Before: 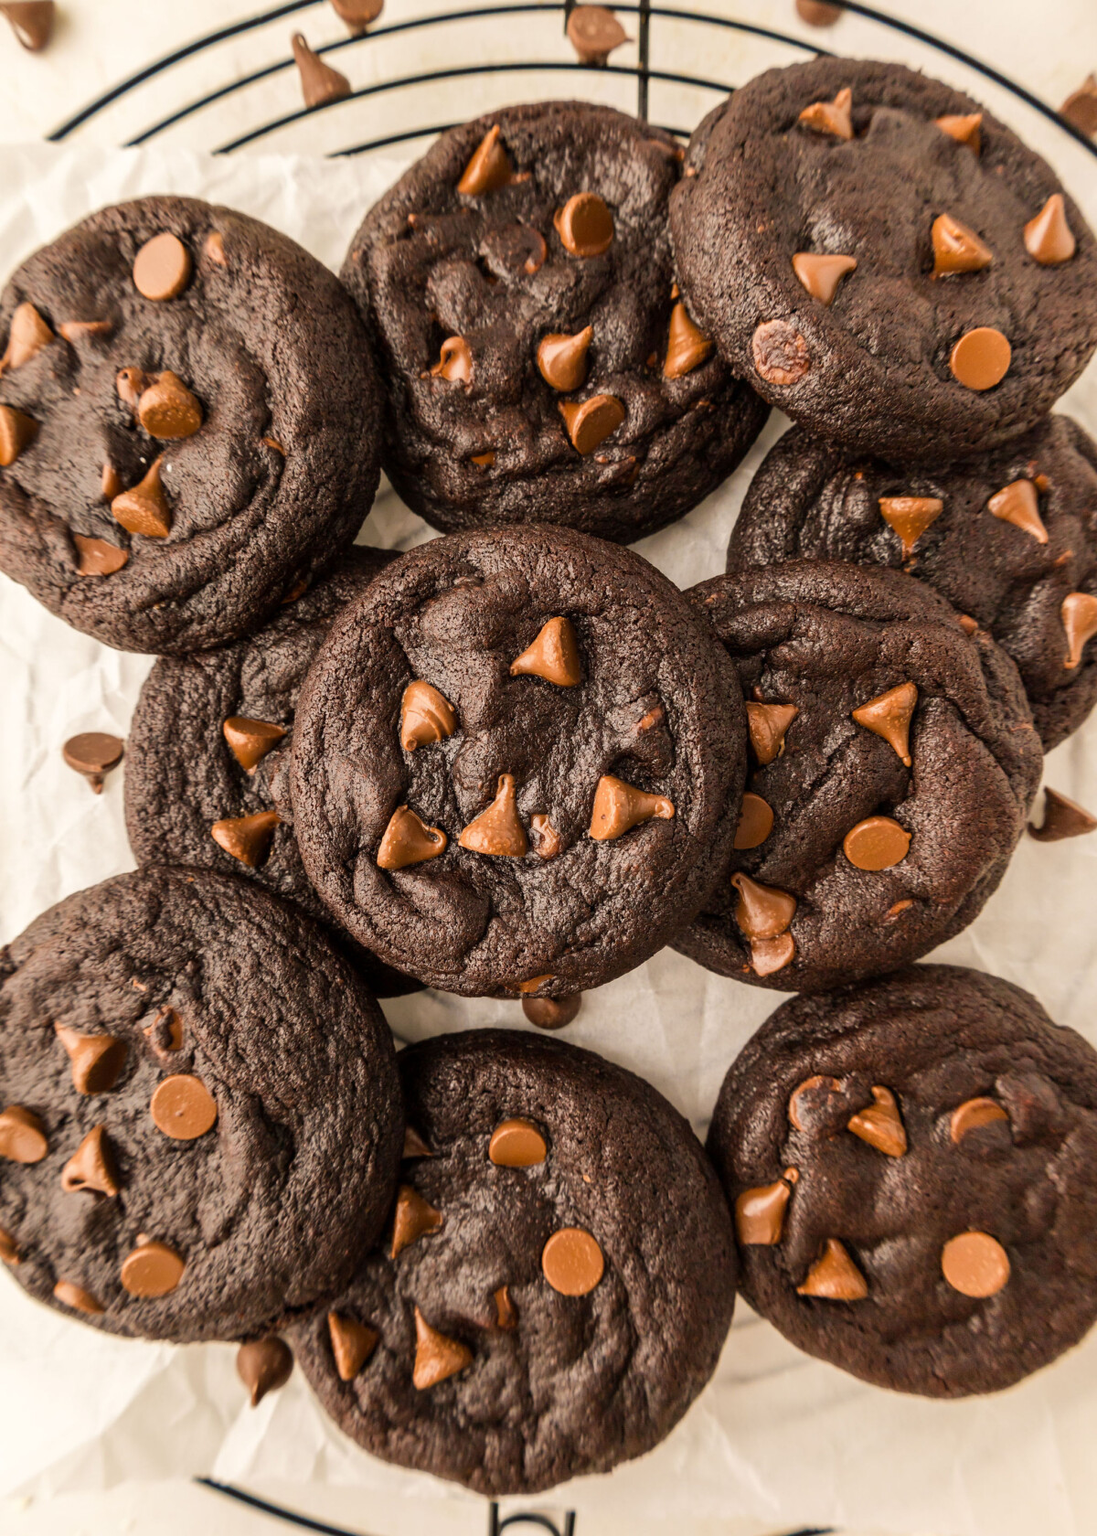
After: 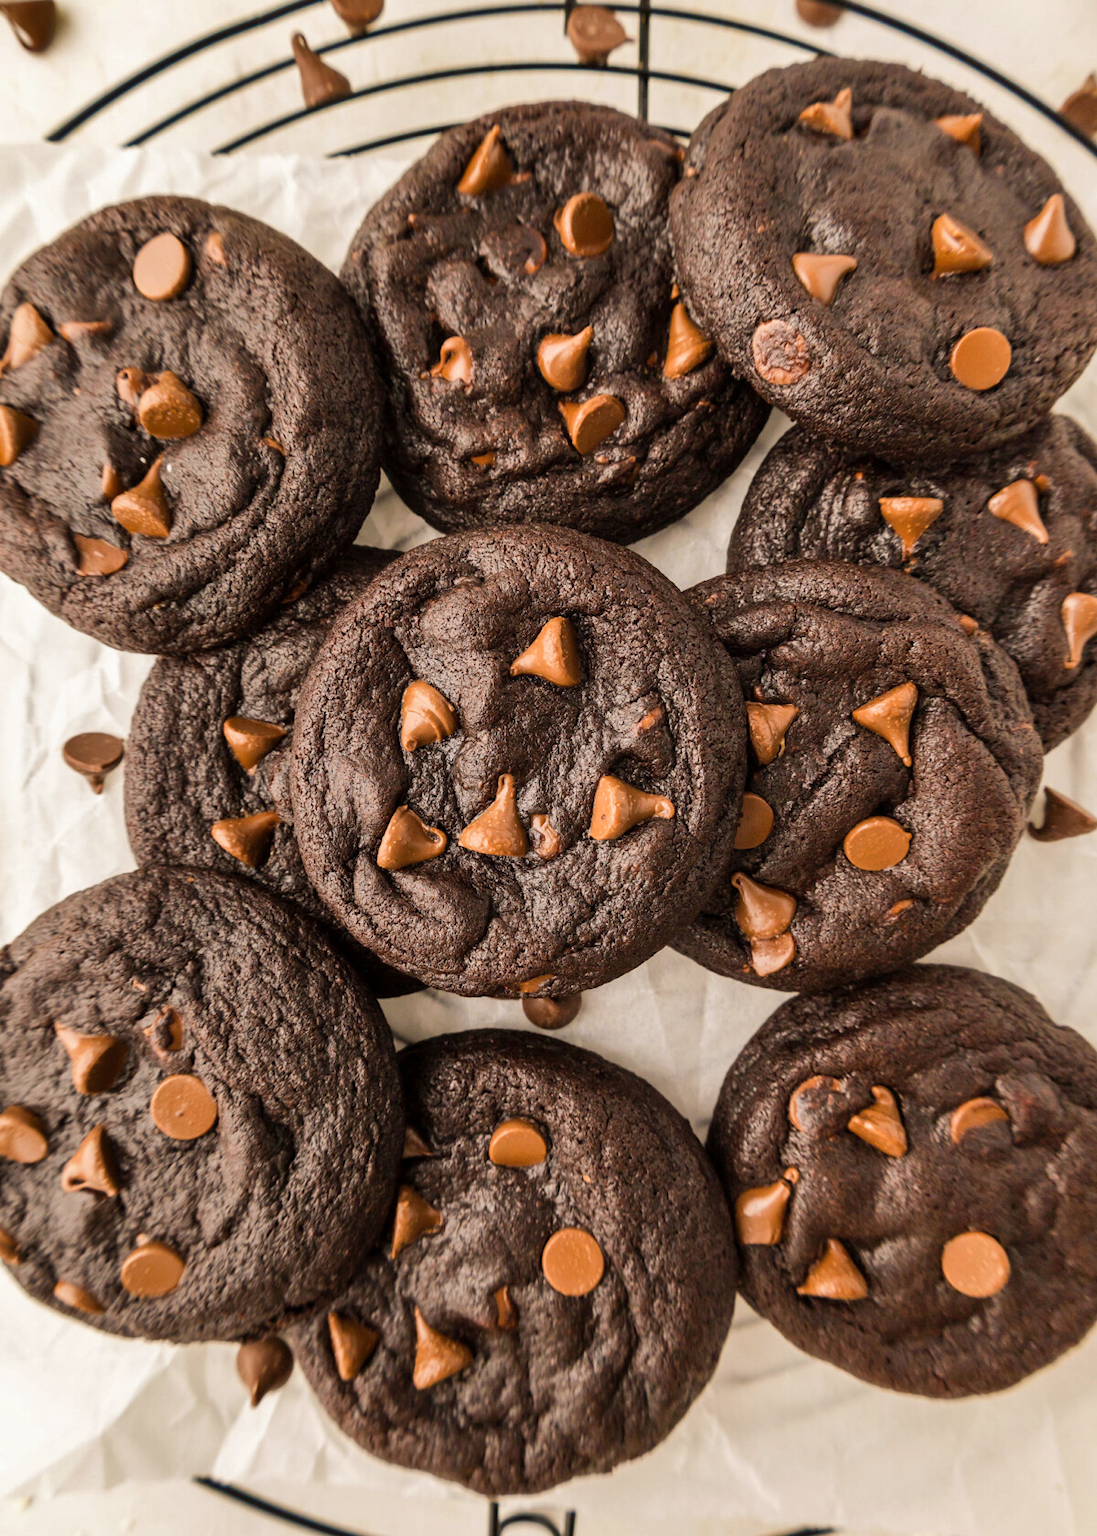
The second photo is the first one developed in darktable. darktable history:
shadows and highlights: soften with gaussian
white balance: red 0.988, blue 1.017
